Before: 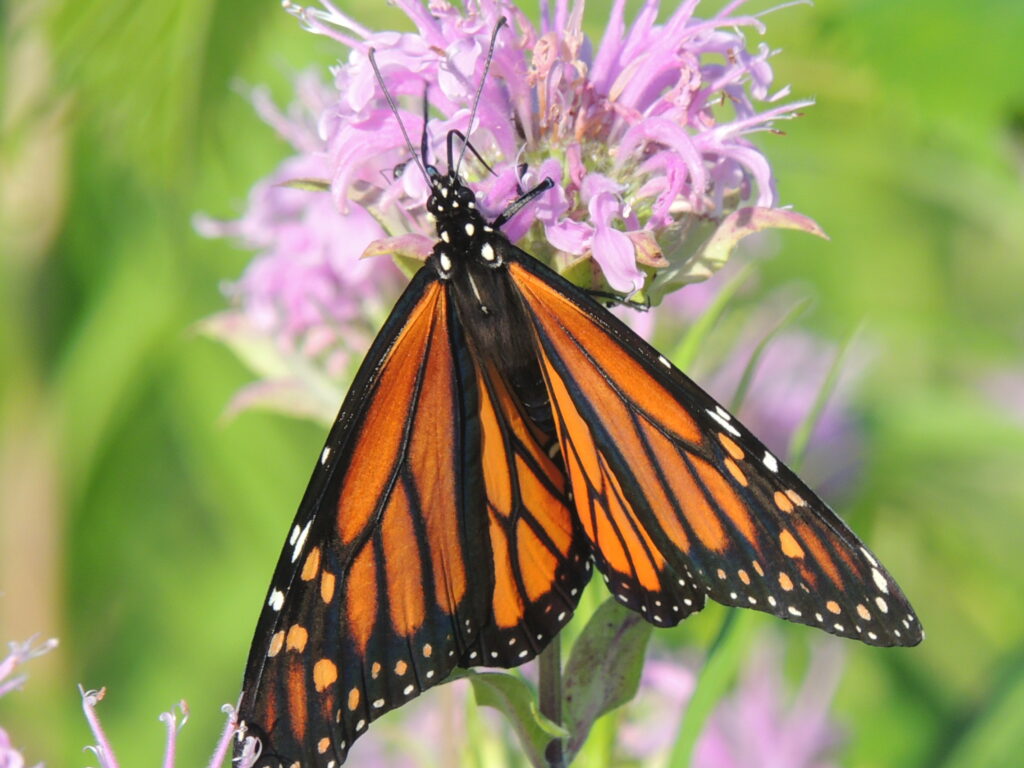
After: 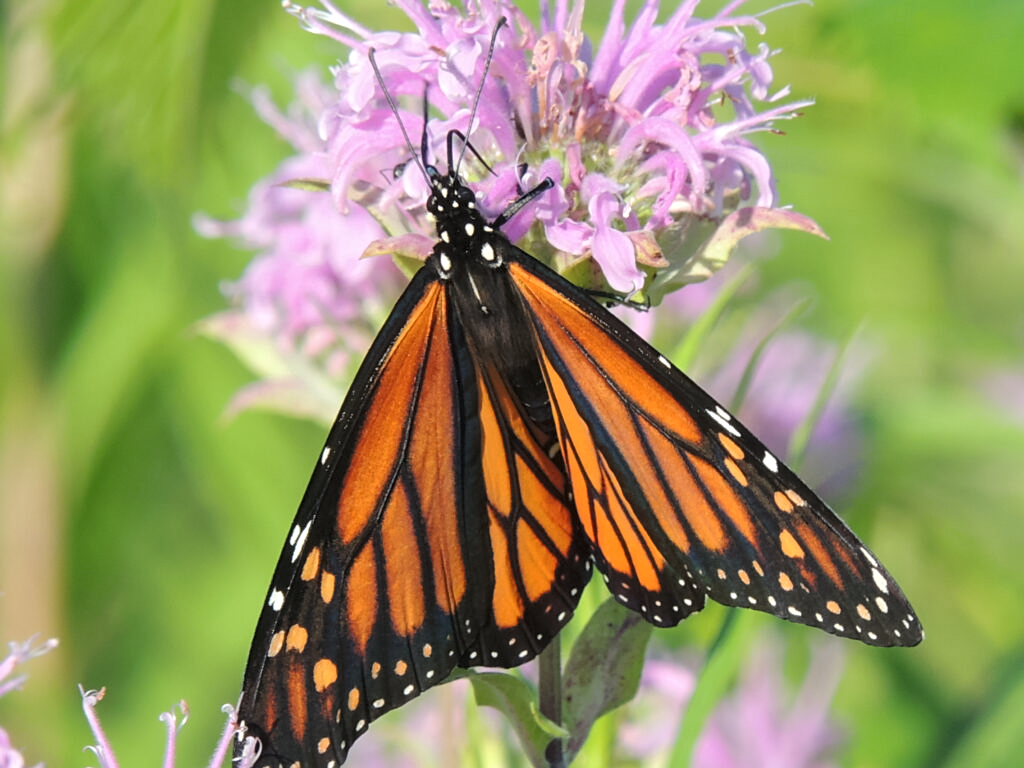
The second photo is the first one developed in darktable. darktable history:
contrast equalizer: octaves 7, y [[0.6 ×6], [0.55 ×6], [0 ×6], [0 ×6], [0 ×6]], mix 0.15
denoise (profiled): strength 1.2, preserve shadows 0, a [-1, 0, 0], y [[0.5 ×7] ×4, [0 ×7], [0.5 ×7]], compensate highlight preservation false
sharpen: amount 0.2
raw chromatic aberrations: on, module defaults
